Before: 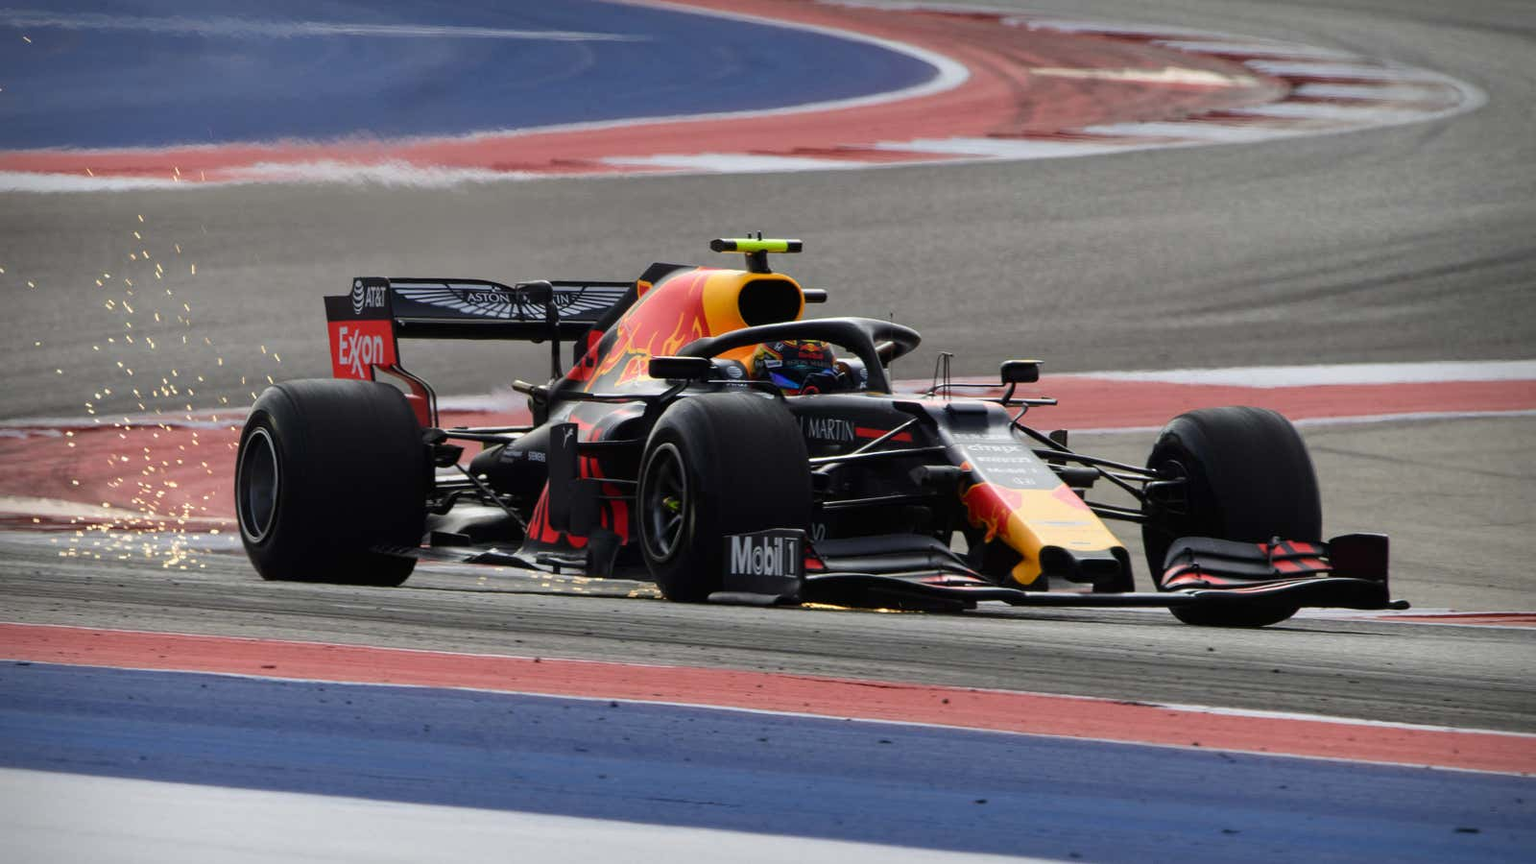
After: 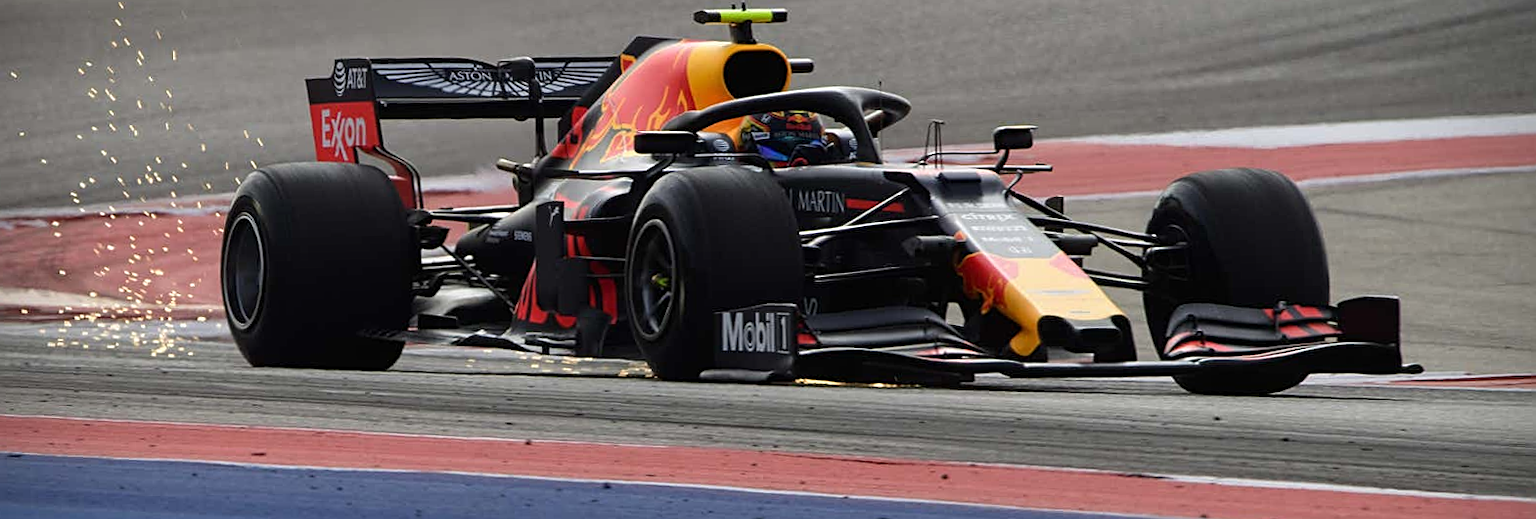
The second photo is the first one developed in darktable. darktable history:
sharpen: on, module defaults
crop and rotate: top 25.357%, bottom 13.942%
rotate and perspective: rotation -1.32°, lens shift (horizontal) -0.031, crop left 0.015, crop right 0.985, crop top 0.047, crop bottom 0.982
